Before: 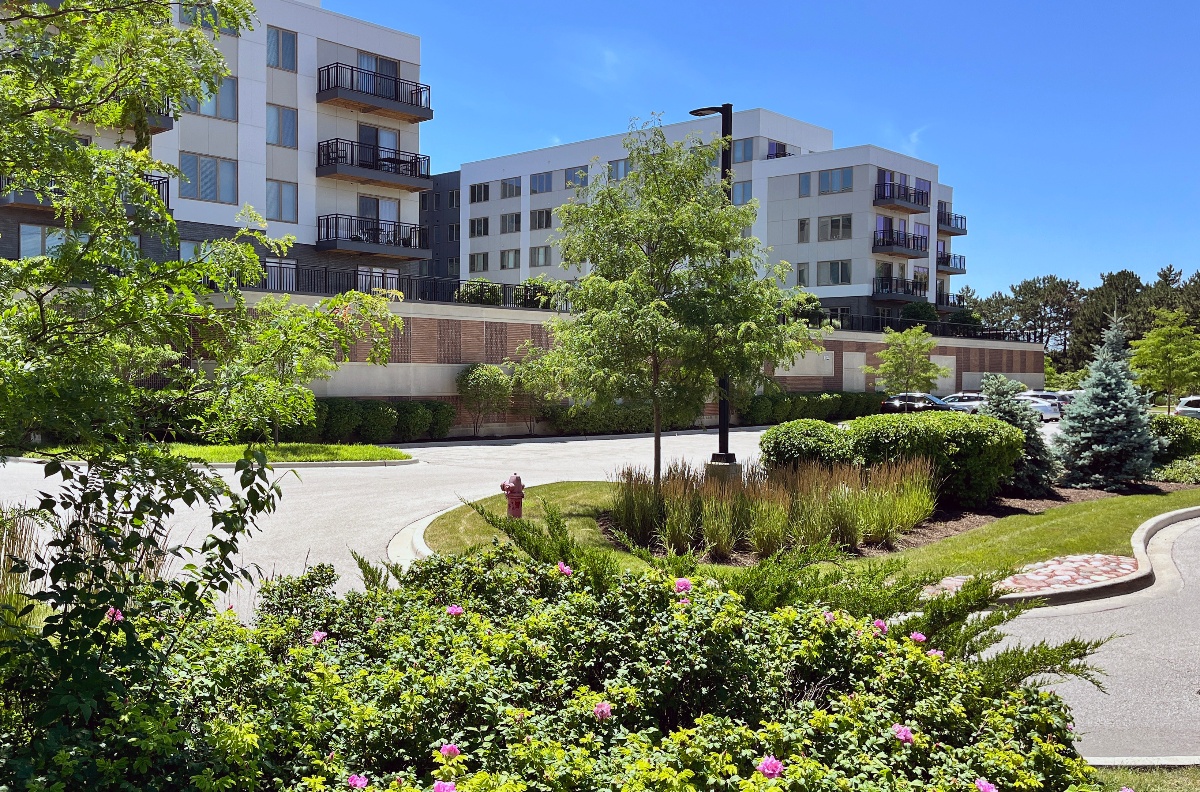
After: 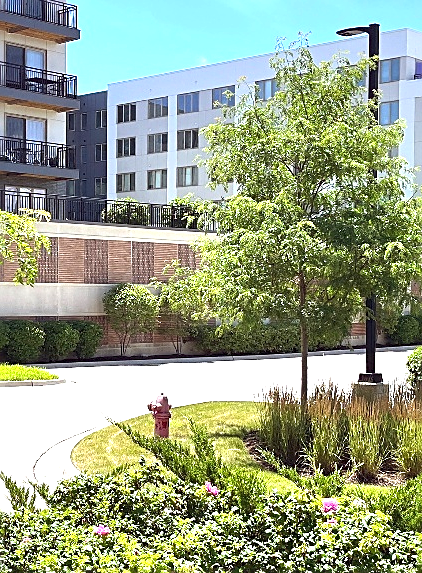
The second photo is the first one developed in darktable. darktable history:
exposure: exposure 1.137 EV, compensate highlight preservation false
sharpen: on, module defaults
crop and rotate: left 29.476%, top 10.214%, right 35.32%, bottom 17.333%
